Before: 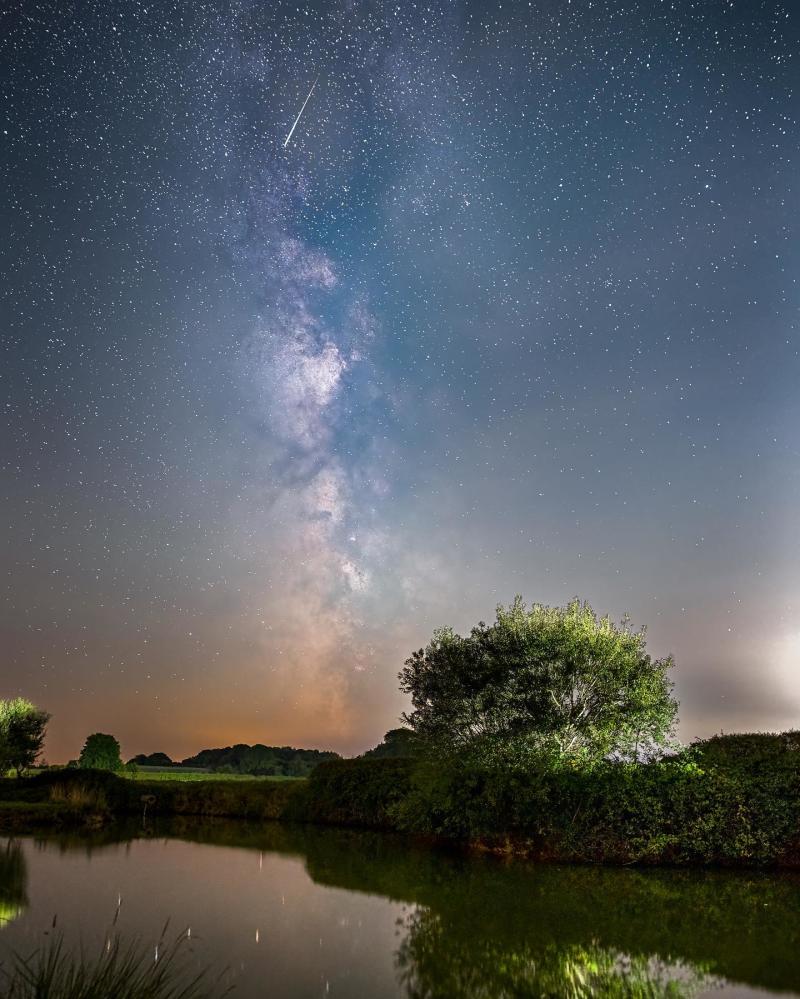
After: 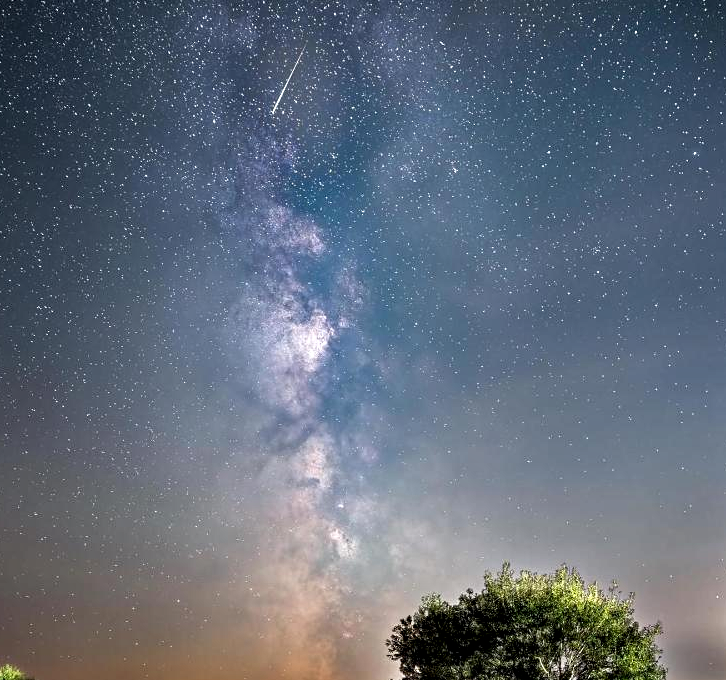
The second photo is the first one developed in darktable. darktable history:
crop: left 1.593%, top 3.387%, right 7.54%, bottom 28.511%
contrast equalizer: y [[0.6 ×6], [0.55 ×6], [0 ×6], [0 ×6], [0 ×6]]
